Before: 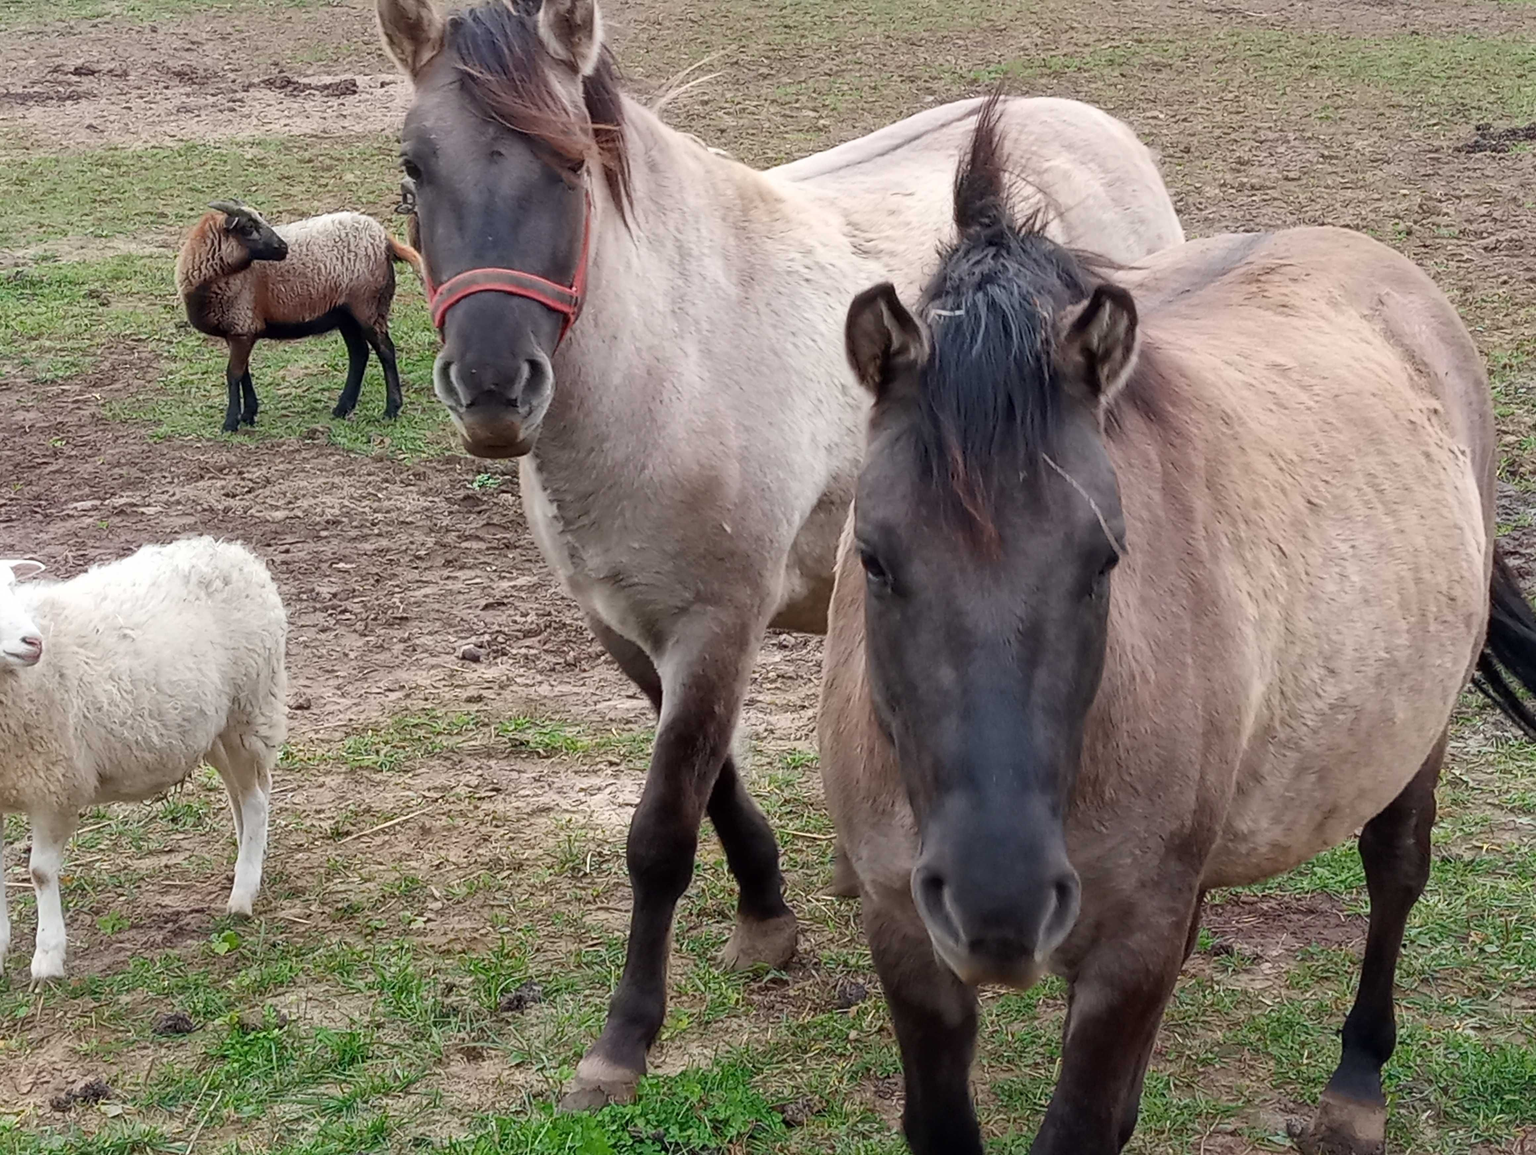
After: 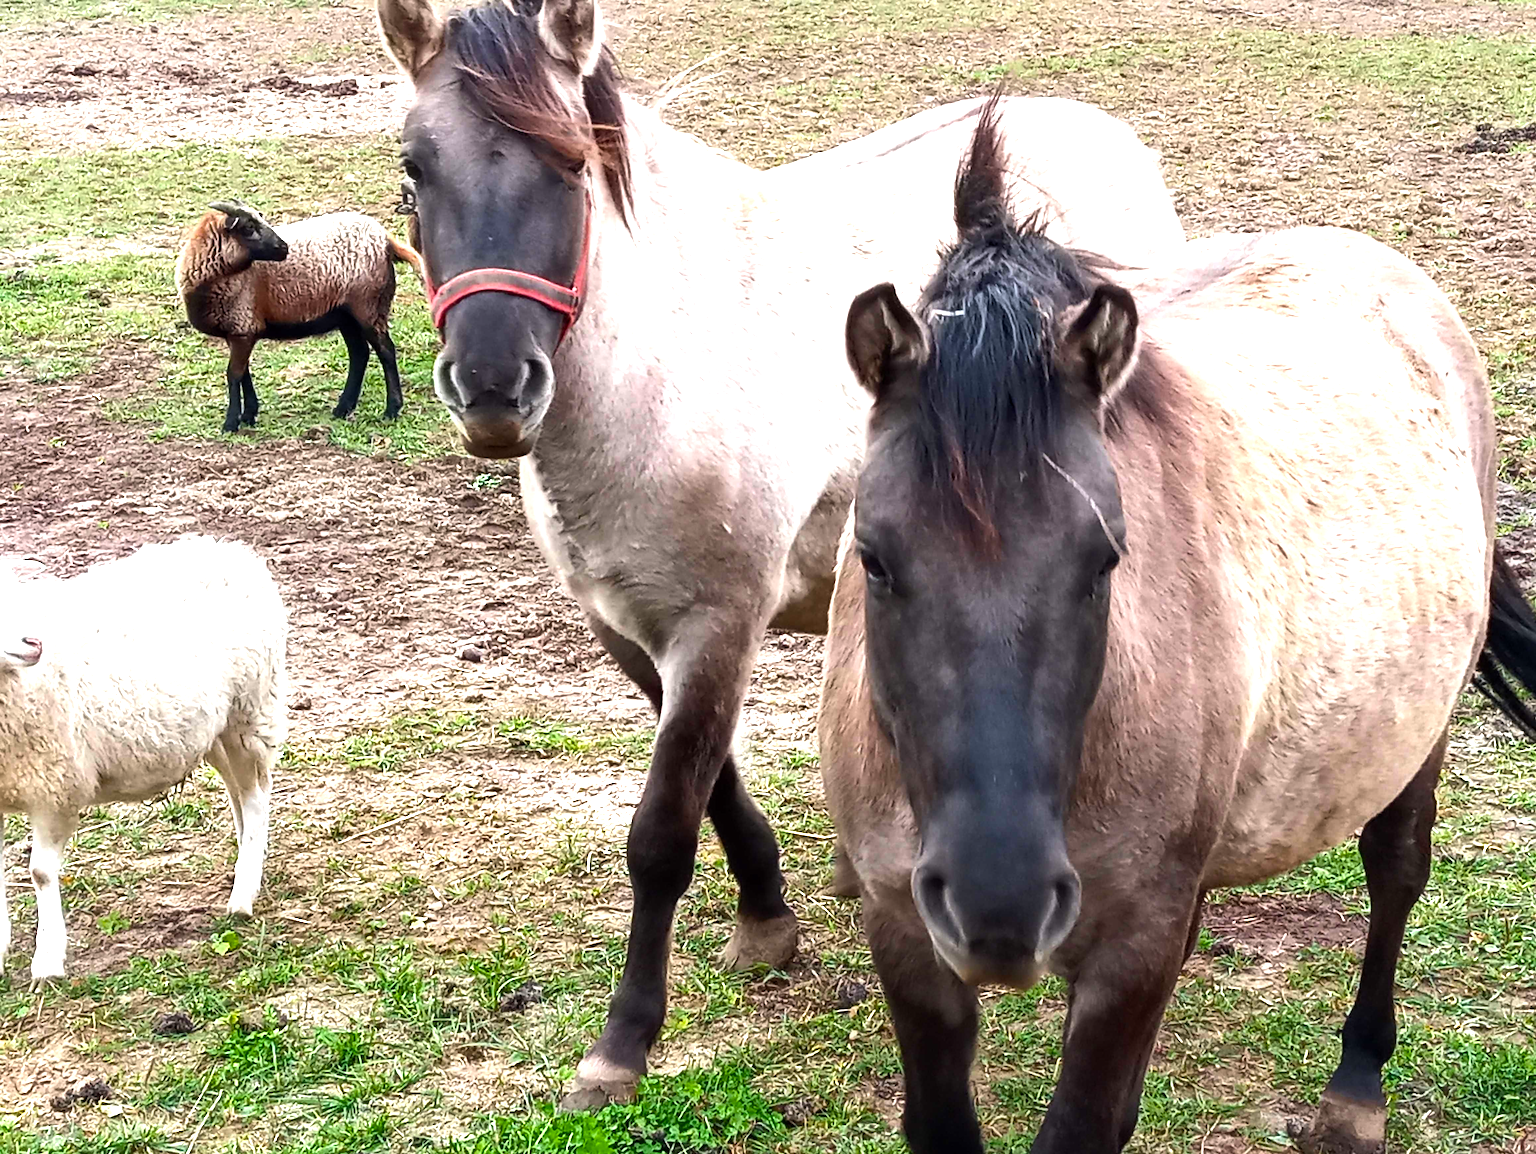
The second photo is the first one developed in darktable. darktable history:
color balance rgb: shadows lift › chroma 0.811%, shadows lift › hue 115.95°, perceptual saturation grading › global saturation 15.809%, perceptual saturation grading › highlights -19.32%, perceptual saturation grading › shadows 20.019%, perceptual brilliance grading › highlights 47.221%, perceptual brilliance grading › mid-tones 22.418%, perceptual brilliance grading › shadows -5.923%, global vibrance 14.67%
